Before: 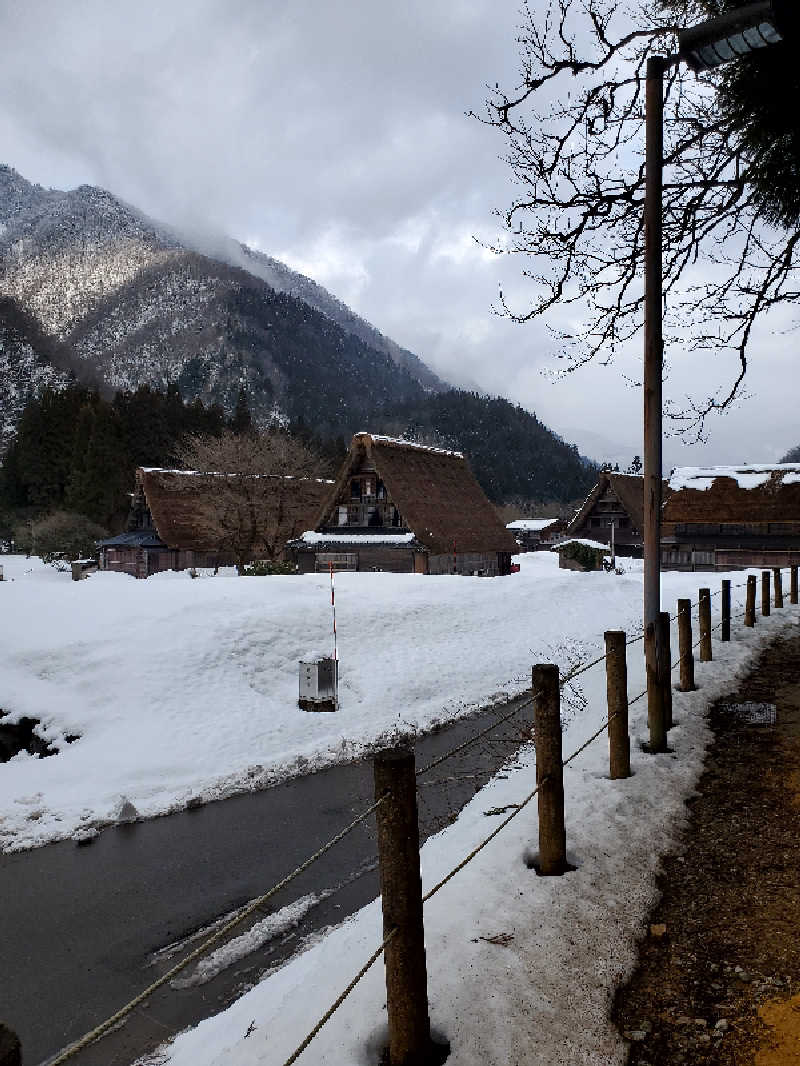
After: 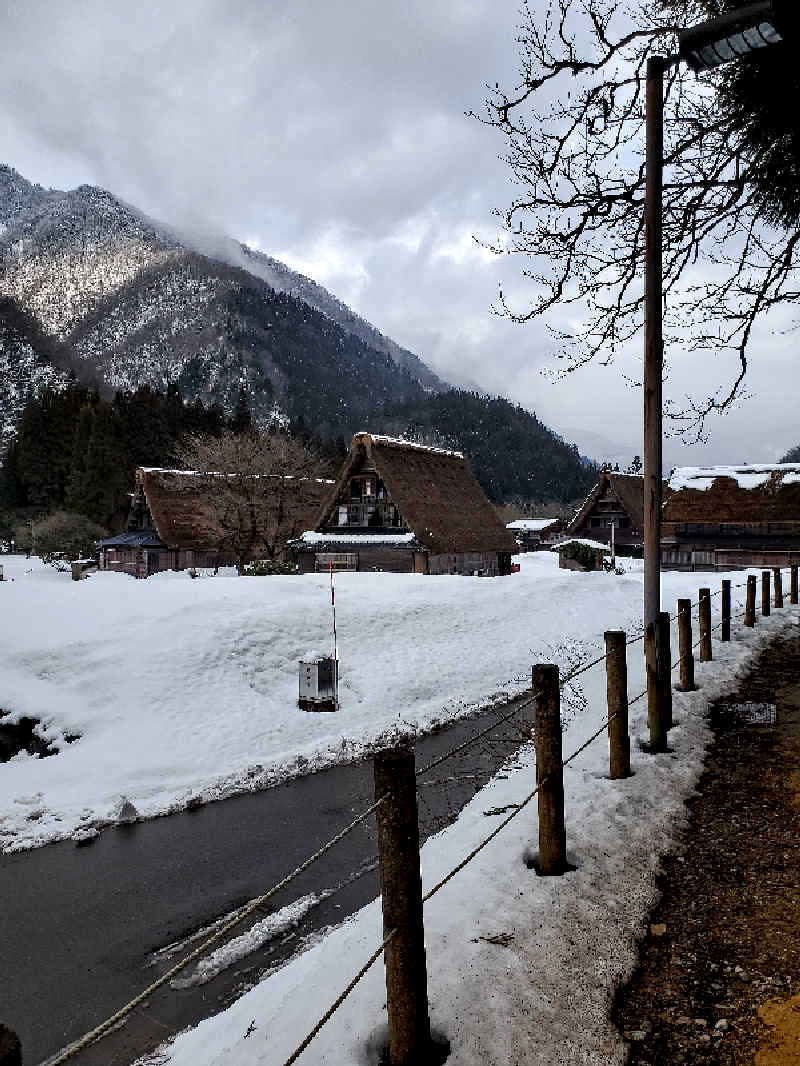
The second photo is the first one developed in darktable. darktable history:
contrast equalizer: y [[0.51, 0.537, 0.559, 0.574, 0.599, 0.618], [0.5 ×6], [0.5 ×6], [0 ×6], [0 ×6]] | blend: blend mode difference, opacity 100%; mask: uniform (no mask)
